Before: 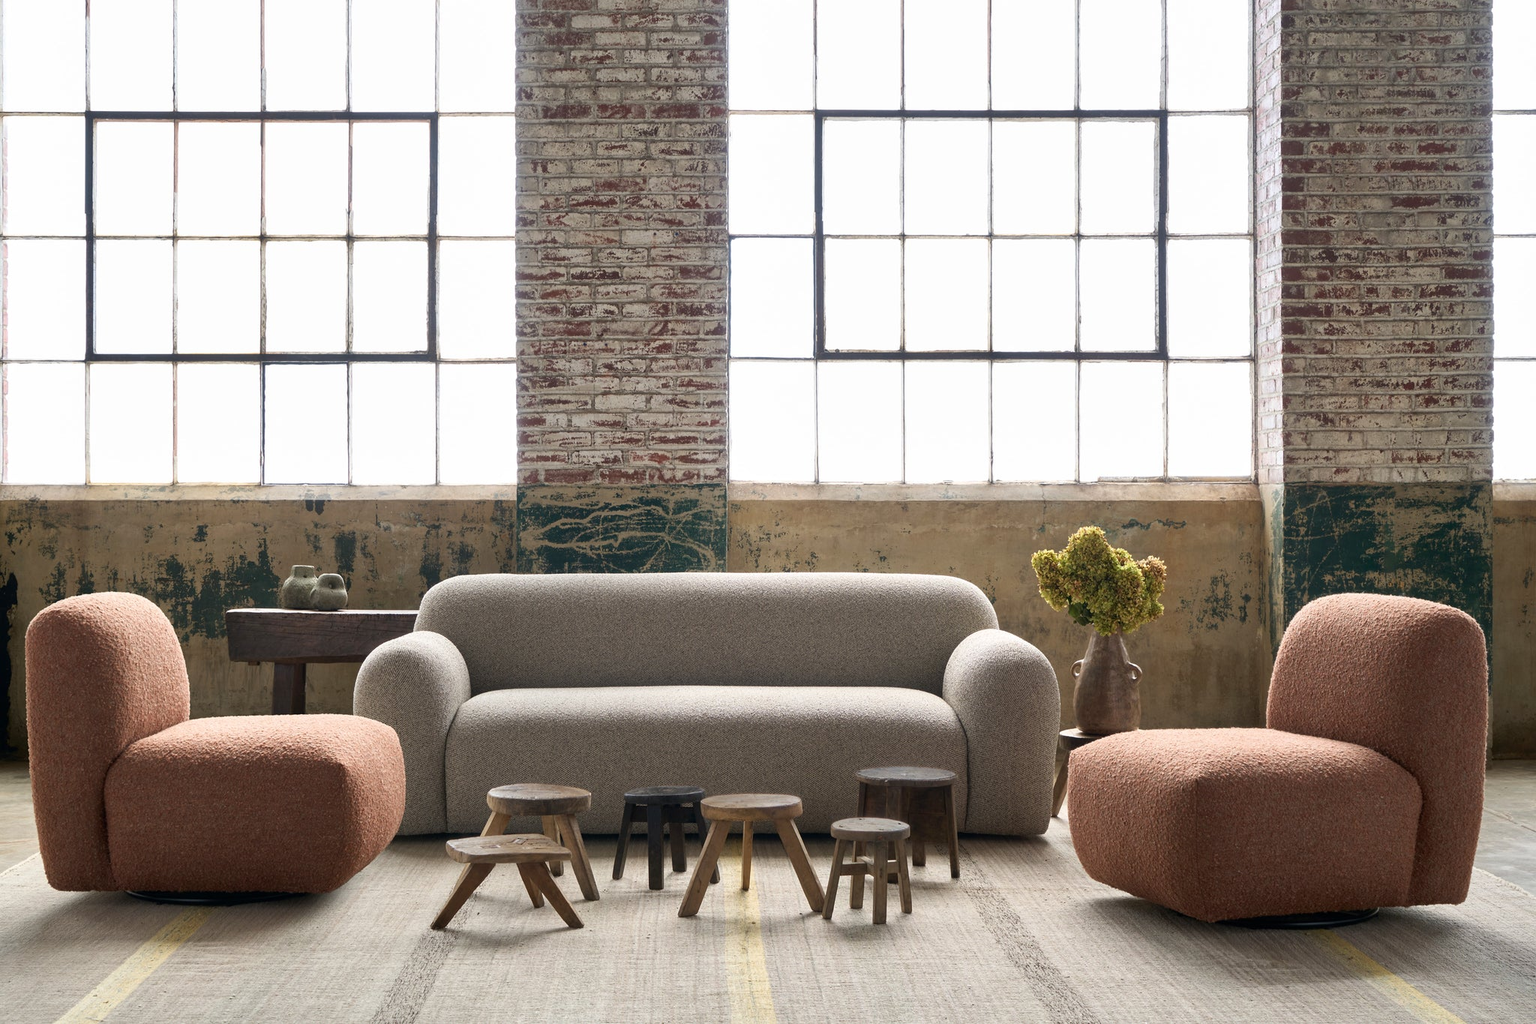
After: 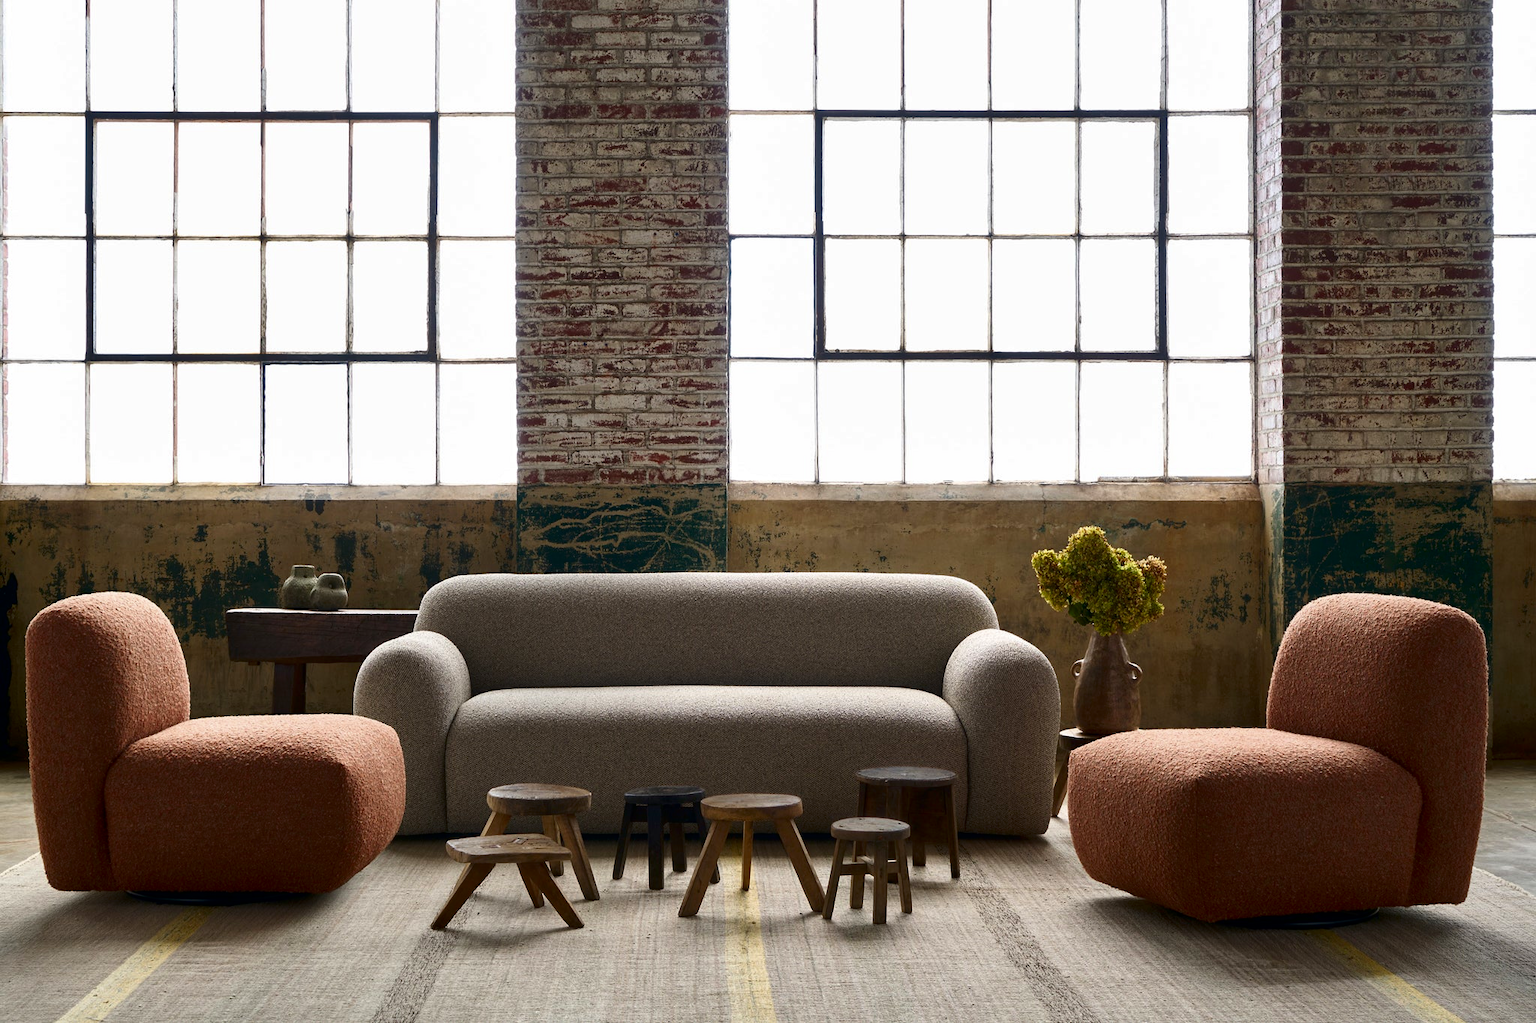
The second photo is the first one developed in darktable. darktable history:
contrast brightness saturation: brightness -0.251, saturation 0.203
